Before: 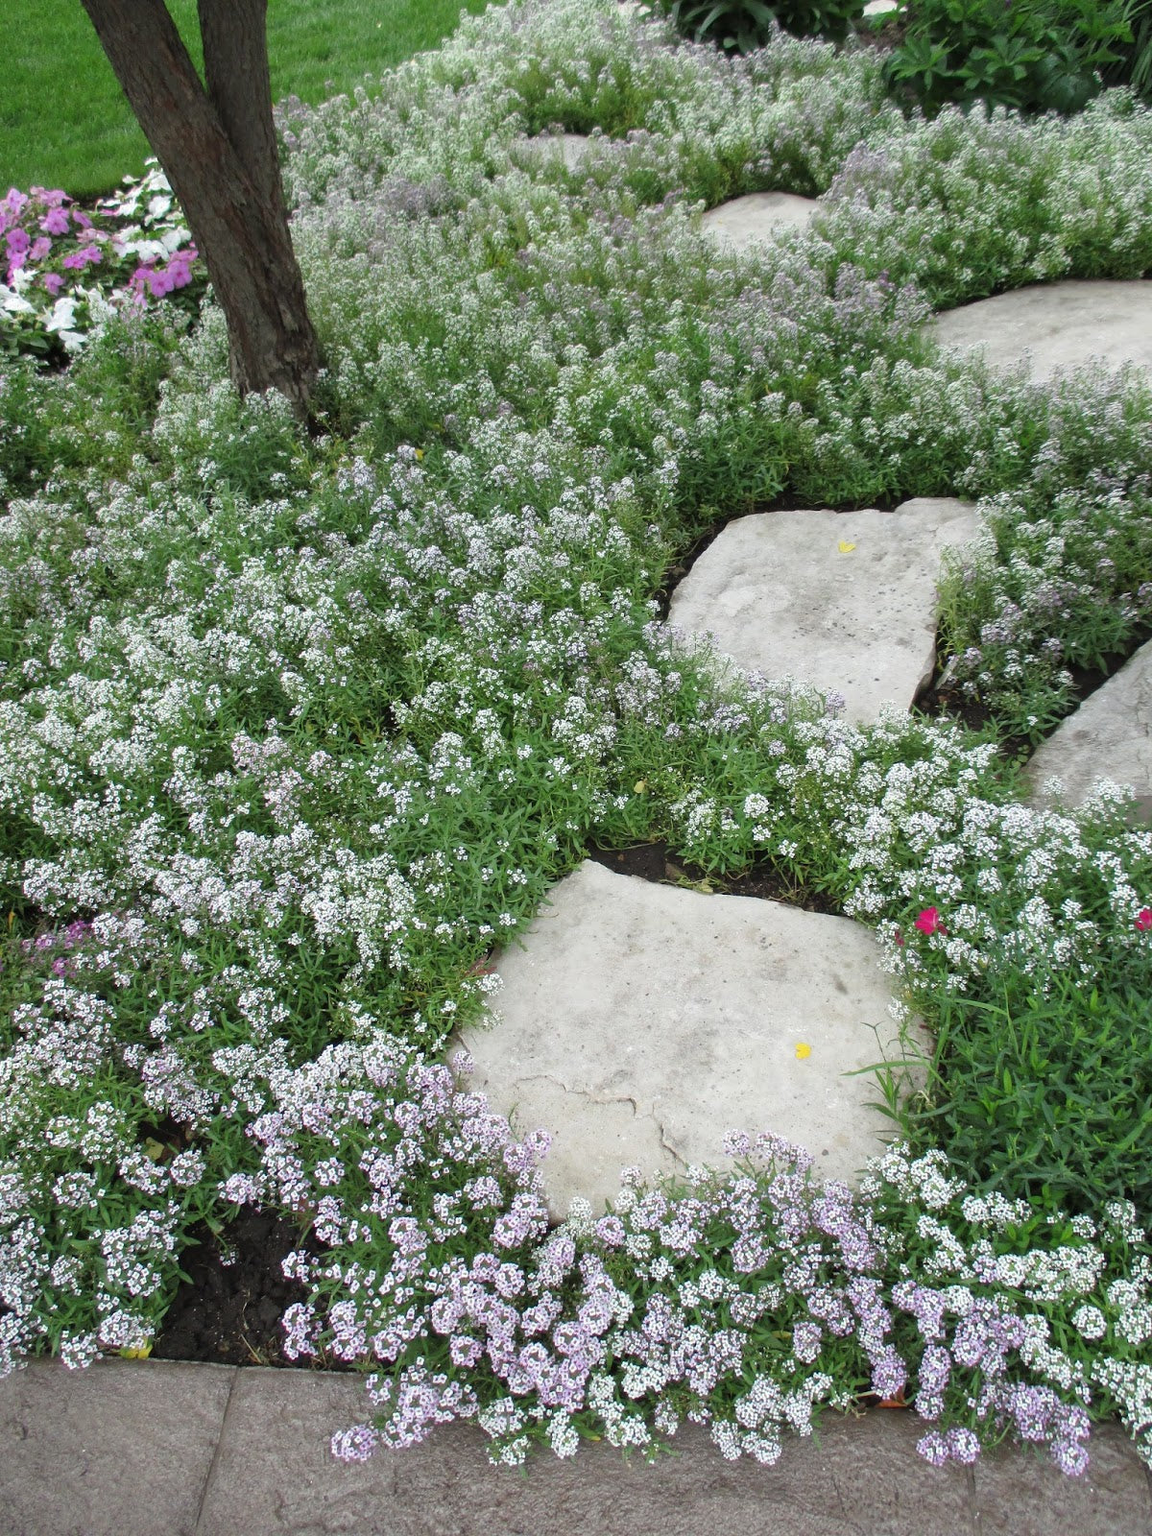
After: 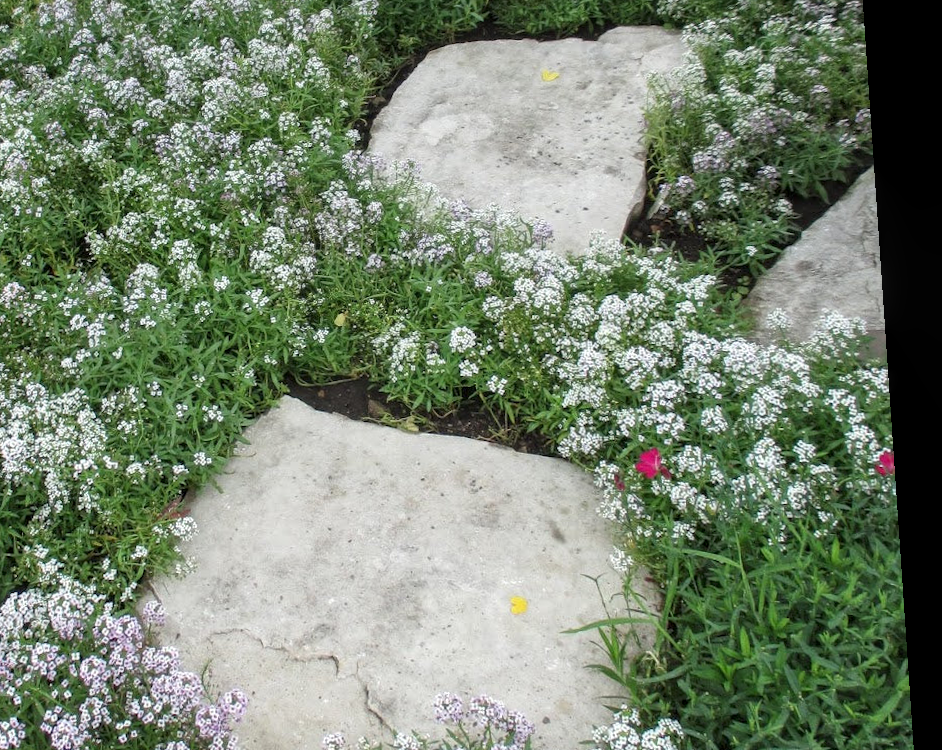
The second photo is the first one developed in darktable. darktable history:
crop and rotate: left 27.938%, top 27.046%, bottom 27.046%
rotate and perspective: rotation 0.128°, lens shift (vertical) -0.181, lens shift (horizontal) -0.044, shear 0.001, automatic cropping off
local contrast: on, module defaults
